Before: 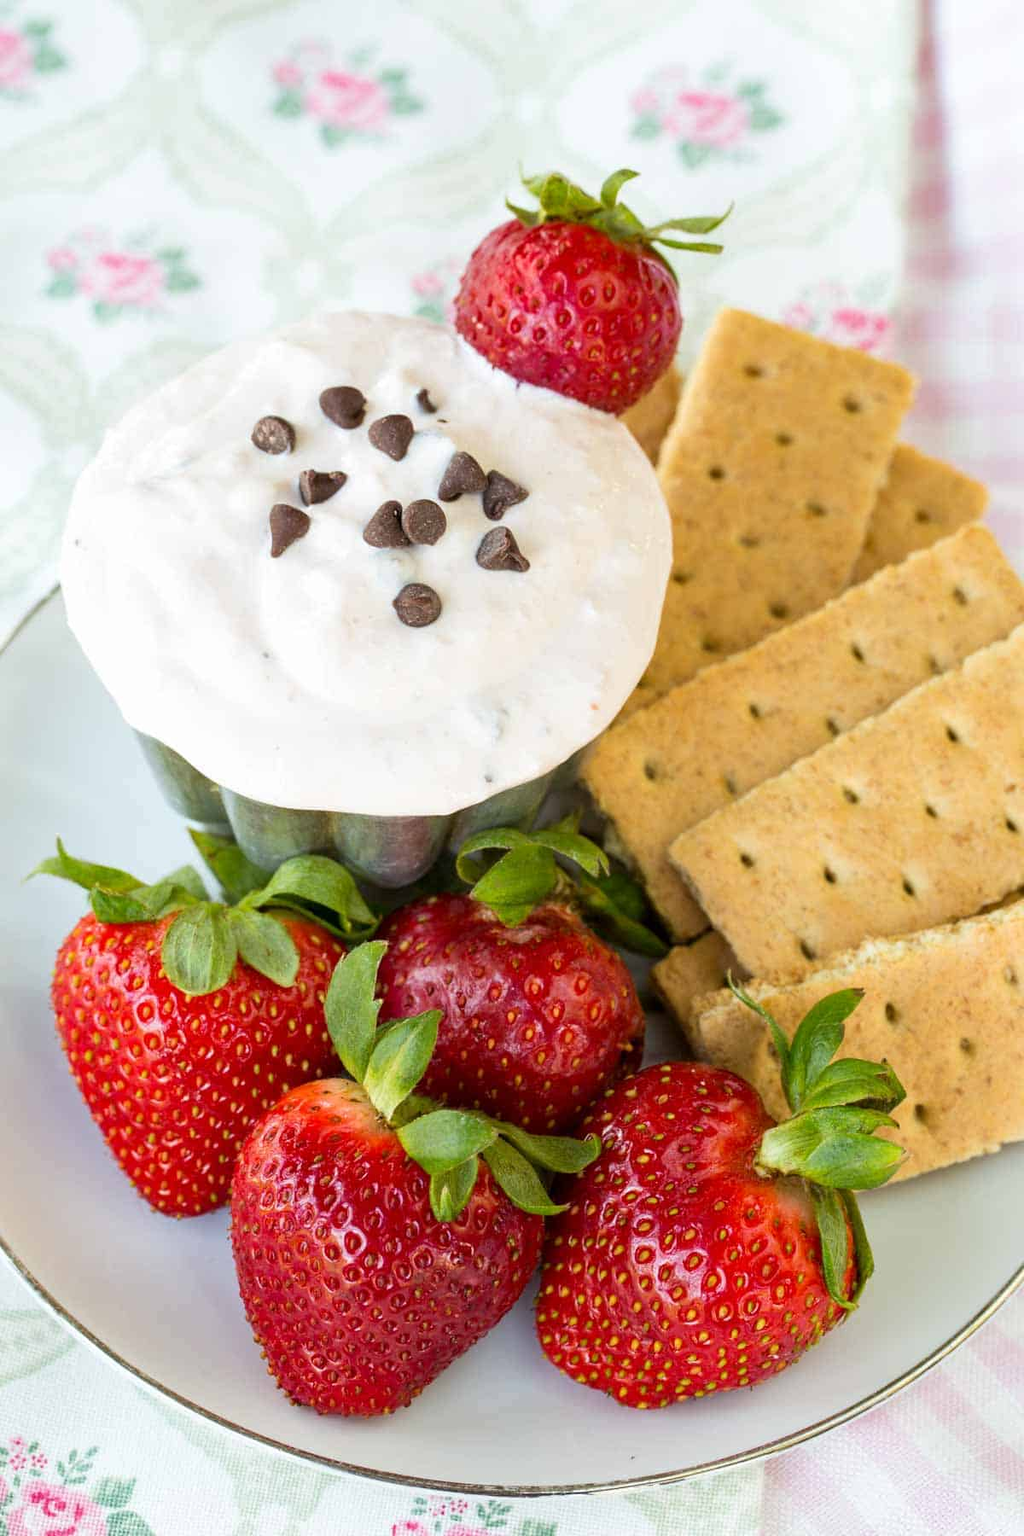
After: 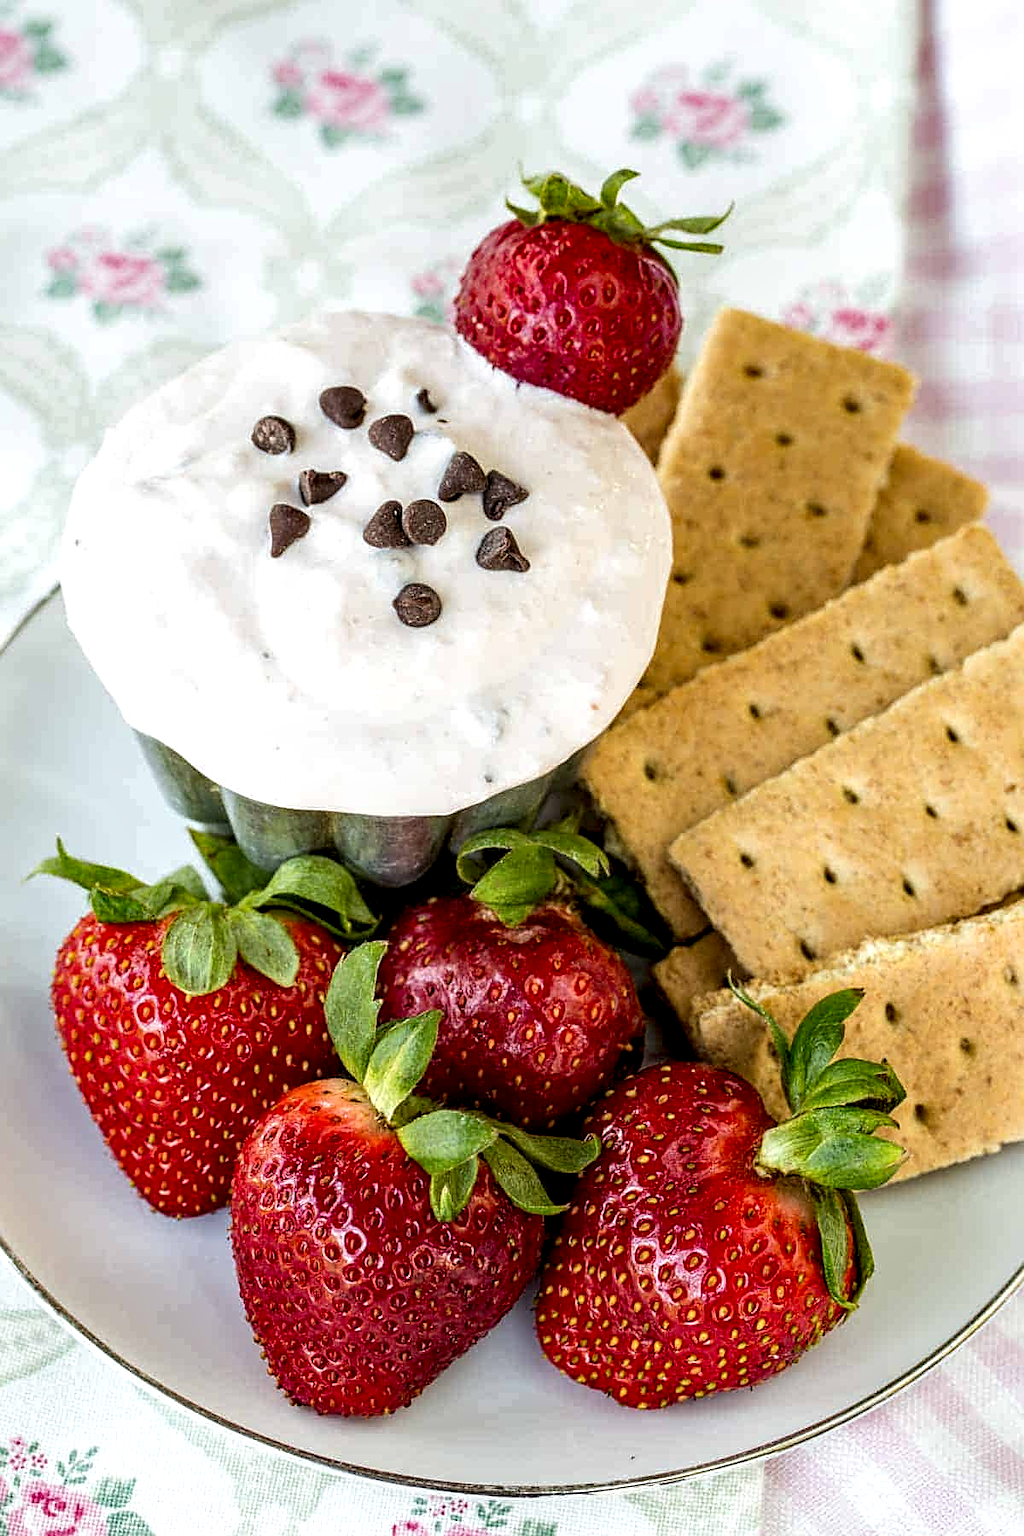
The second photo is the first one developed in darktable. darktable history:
sharpen: radius 1.983
local contrast: highlights 64%, shadows 54%, detail 168%, midtone range 0.519
exposure: exposure -0.154 EV, compensate highlight preservation false
levels: mode automatic, white 99.91%, levels [0.052, 0.496, 0.908]
tone equalizer: edges refinement/feathering 500, mask exposure compensation -1.57 EV, preserve details no
